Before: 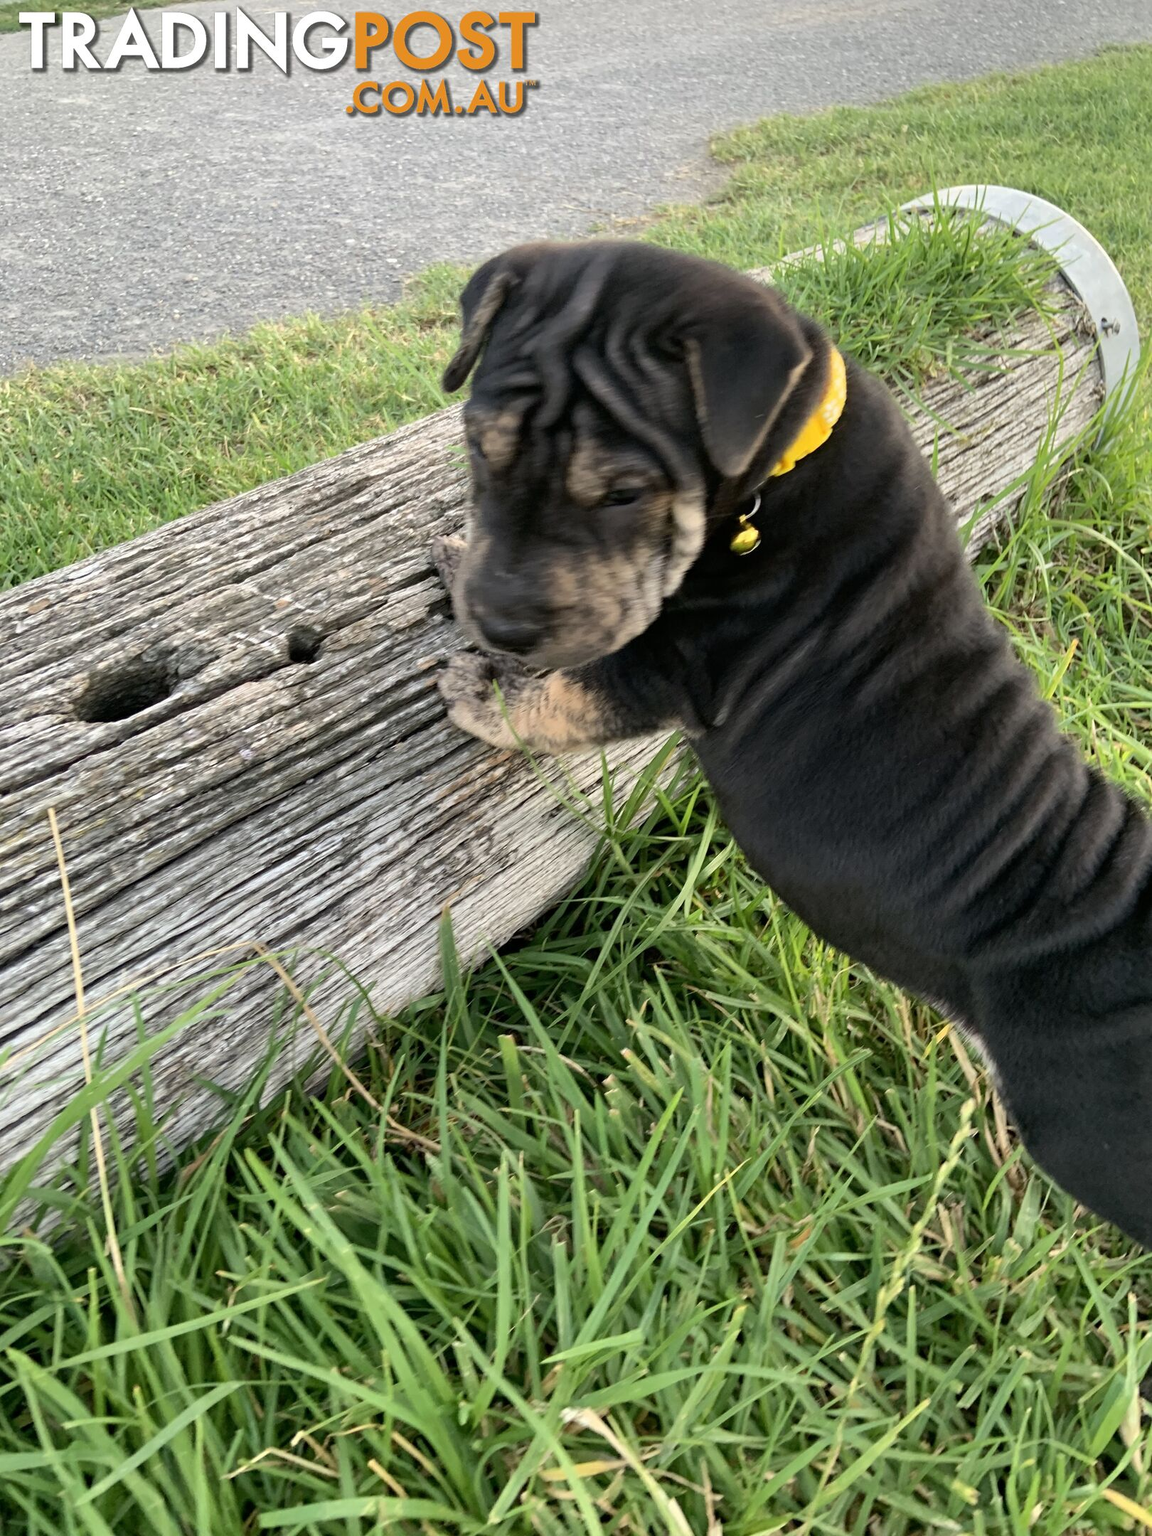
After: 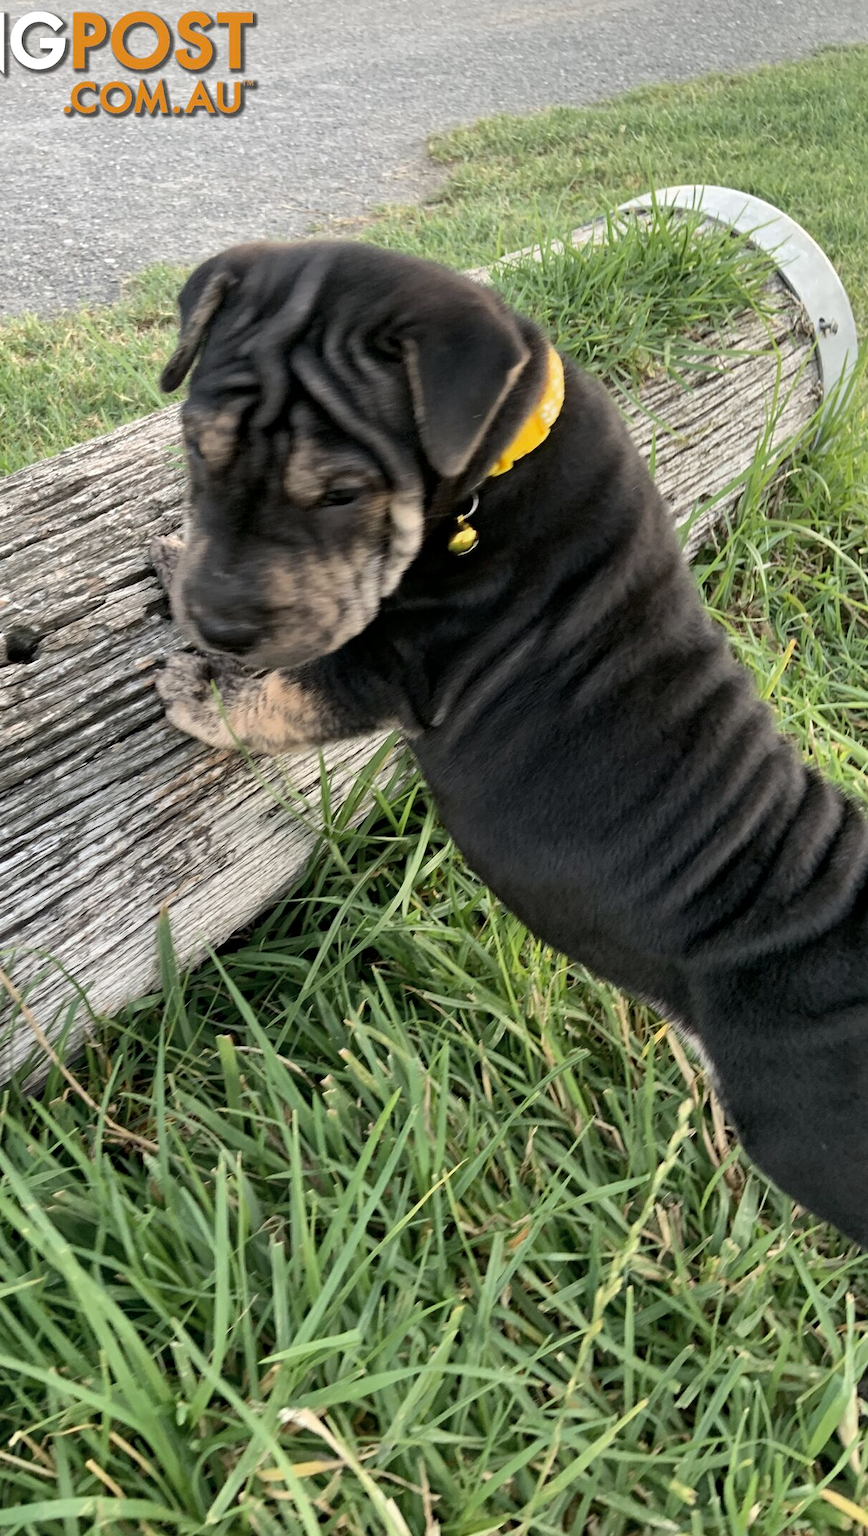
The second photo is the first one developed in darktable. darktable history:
local contrast: mode bilateral grid, contrast 20, coarseness 49, detail 120%, midtone range 0.2
color zones: curves: ch0 [(0, 0.613) (0.01, 0.613) (0.245, 0.448) (0.498, 0.529) (0.642, 0.665) (0.879, 0.777) (0.99, 0.613)]; ch1 [(0, 0.035) (0.121, 0.189) (0.259, 0.197) (0.415, 0.061) (0.589, 0.022) (0.732, 0.022) (0.857, 0.026) (0.991, 0.053)], mix -61.3%
crop and rotate: left 24.513%
